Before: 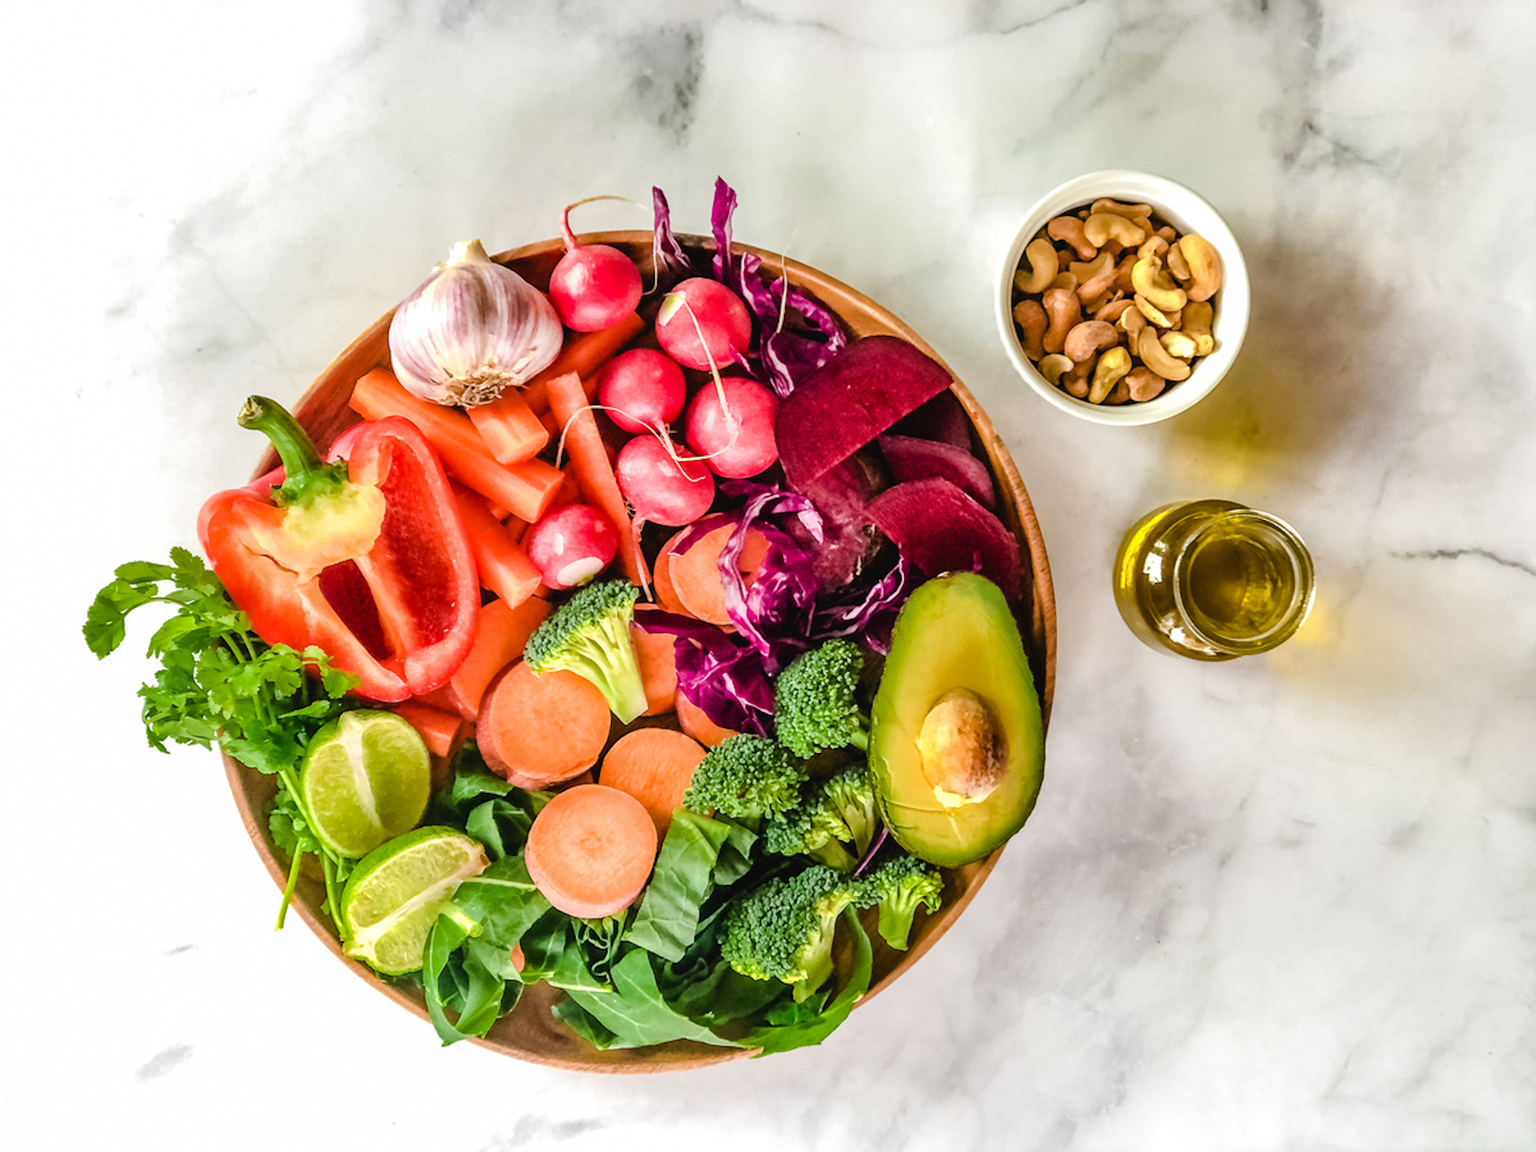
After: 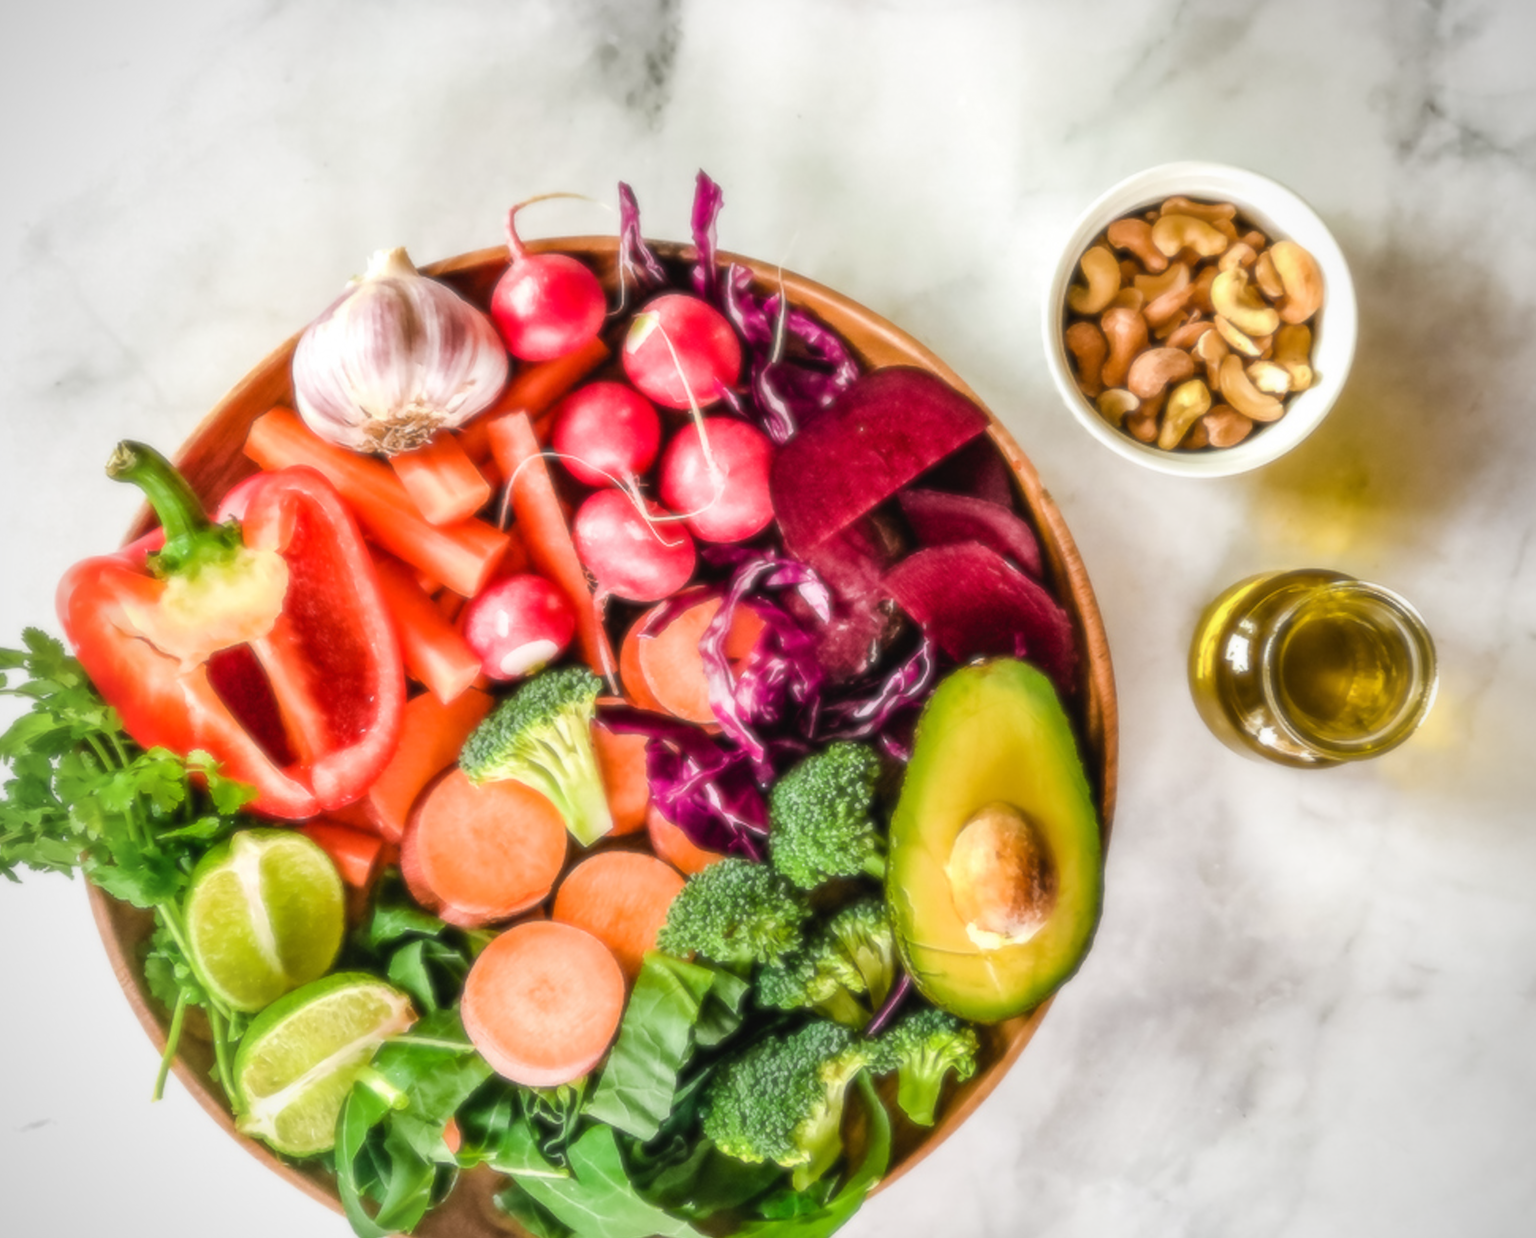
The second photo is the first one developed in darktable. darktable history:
exposure: compensate highlight preservation false
crop: left 9.929%, top 3.475%, right 9.188%, bottom 9.529%
vignetting: fall-off radius 60.92%
soften: size 8.67%, mix 49%
